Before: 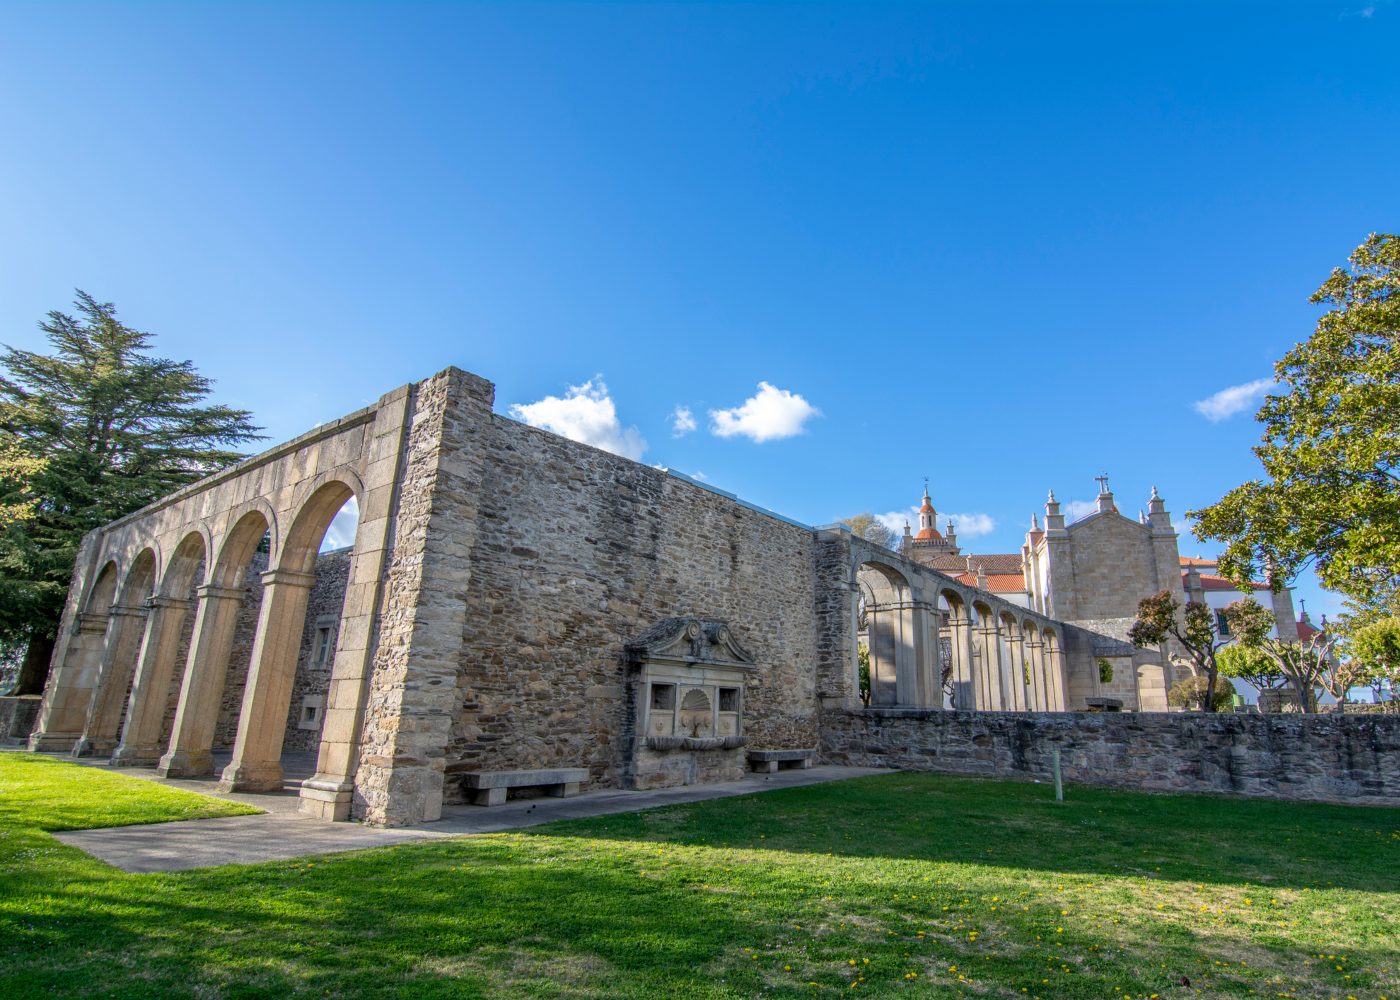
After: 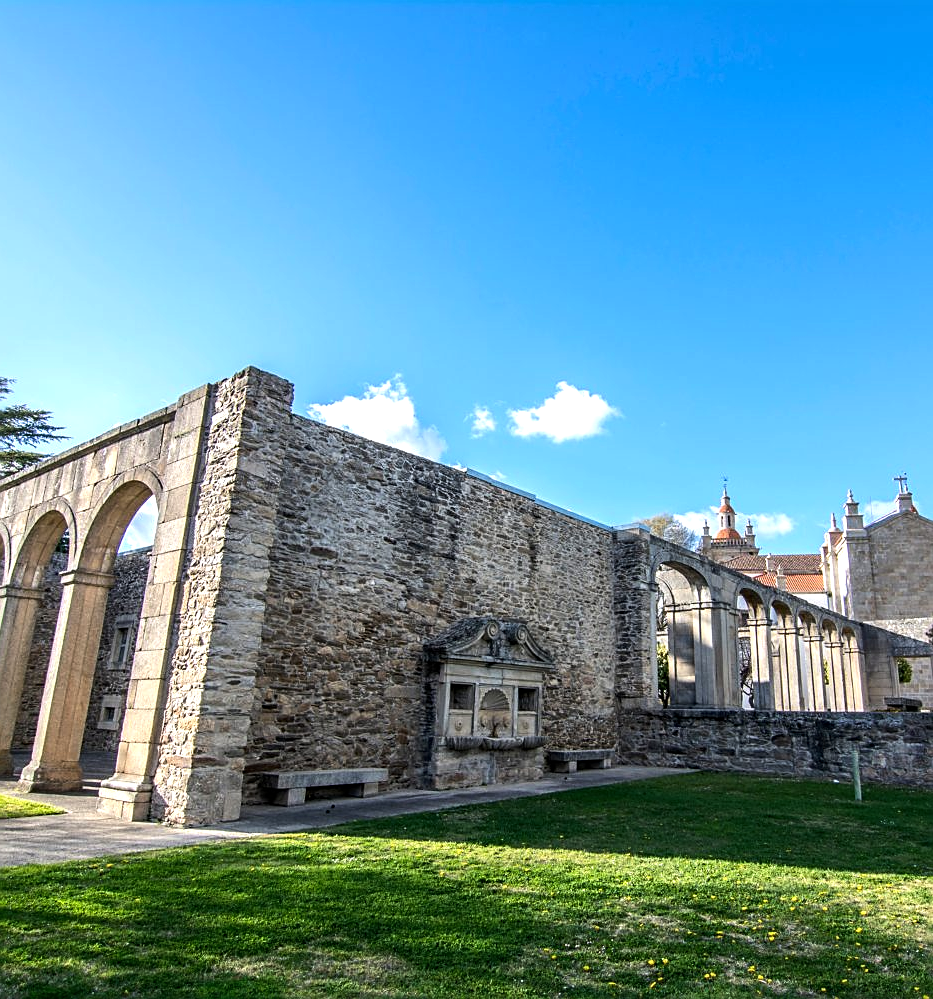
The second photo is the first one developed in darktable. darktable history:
tone equalizer: -8 EV -0.75 EV, -7 EV -0.7 EV, -6 EV -0.6 EV, -5 EV -0.4 EV, -3 EV 0.4 EV, -2 EV 0.6 EV, -1 EV 0.7 EV, +0 EV 0.75 EV, edges refinement/feathering 500, mask exposure compensation -1.57 EV, preserve details no
crop and rotate: left 14.436%, right 18.898%
sharpen: on, module defaults
